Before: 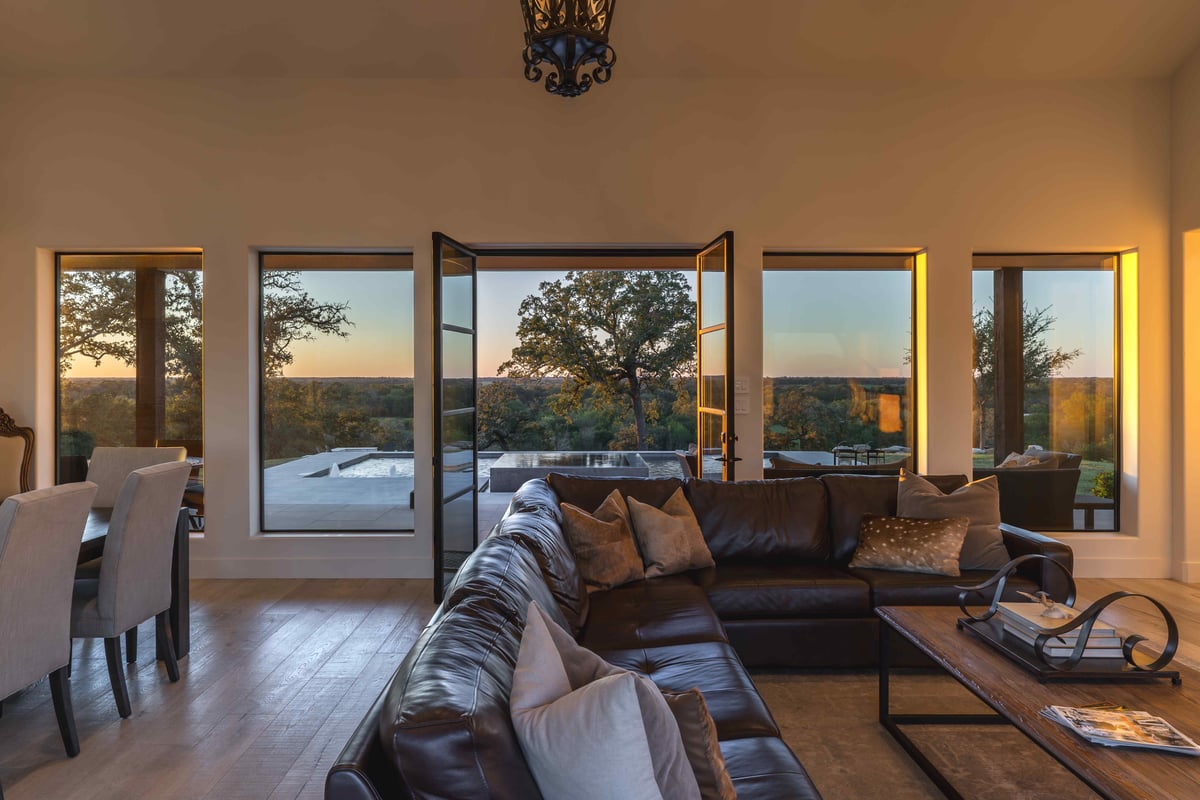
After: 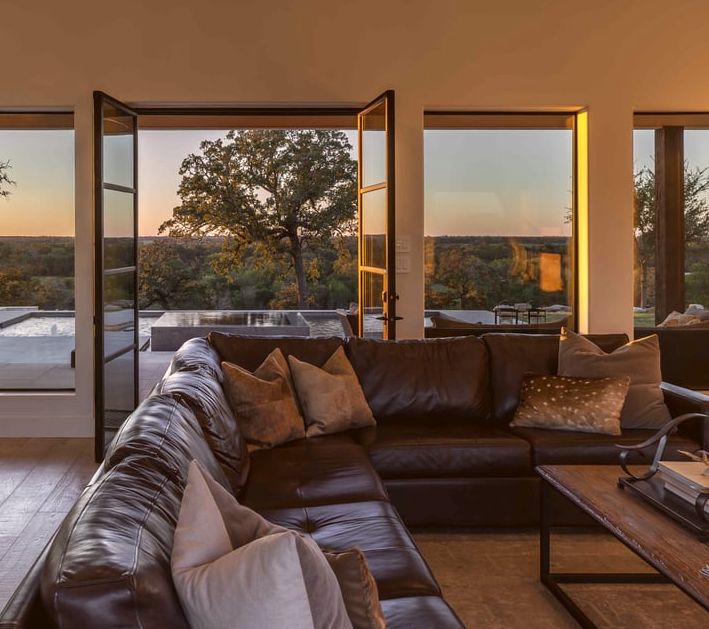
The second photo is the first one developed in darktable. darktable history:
crop and rotate: left 28.256%, top 17.734%, right 12.656%, bottom 3.573%
color correction: highlights a* 6.27, highlights b* 8.19, shadows a* 5.94, shadows b* 7.23, saturation 0.9
